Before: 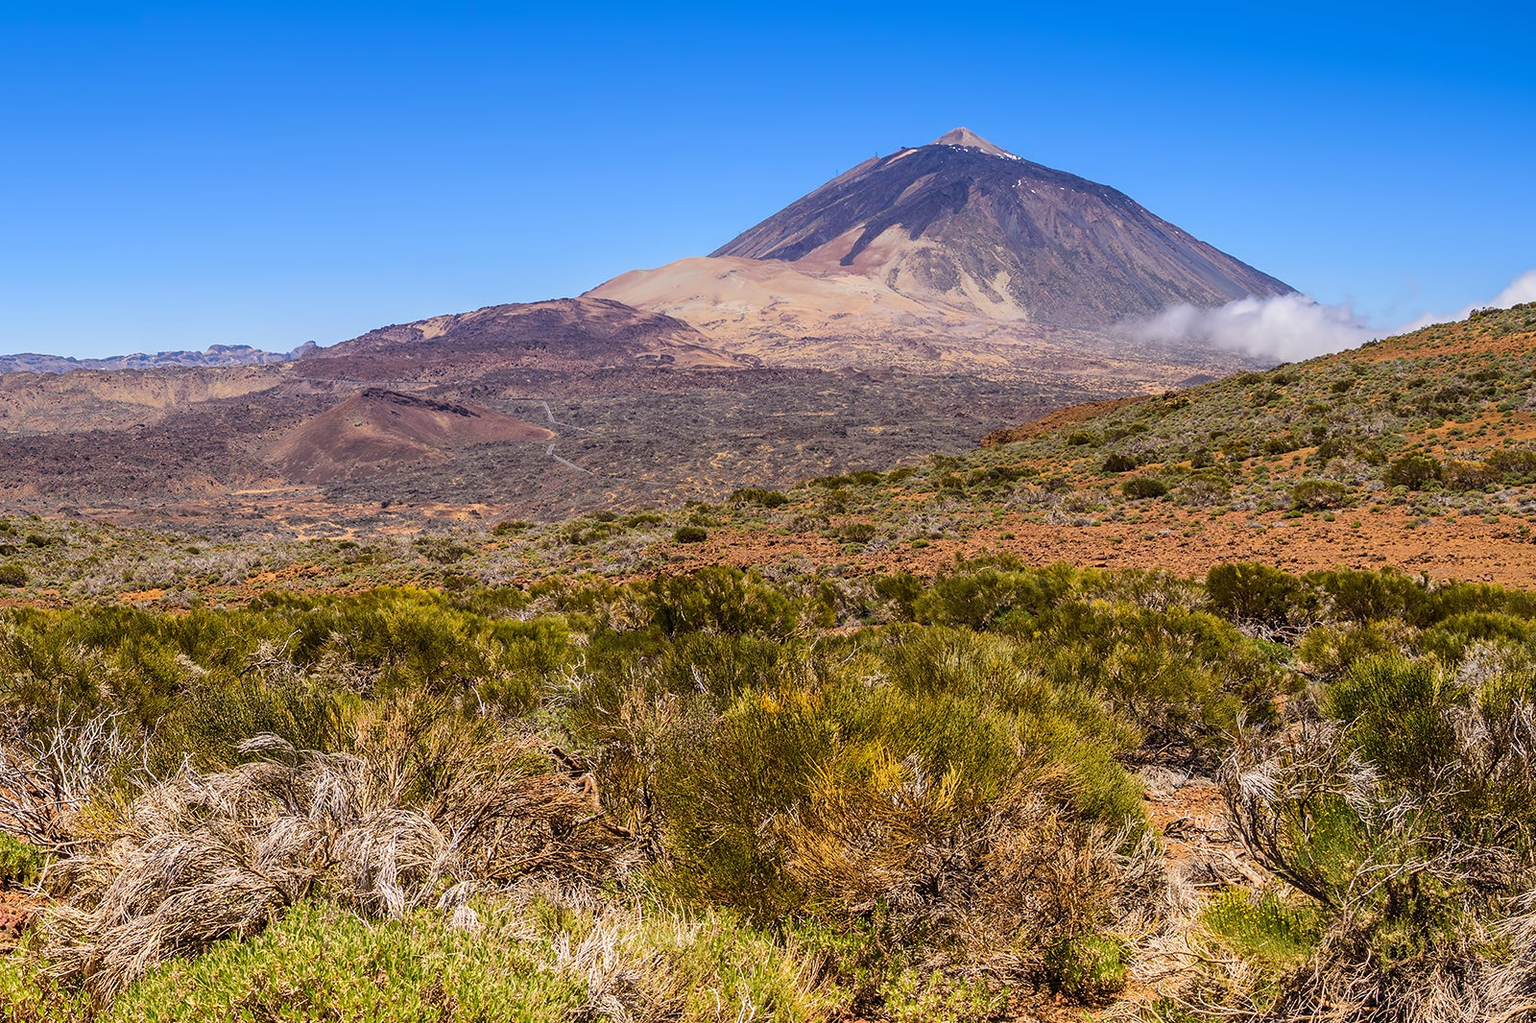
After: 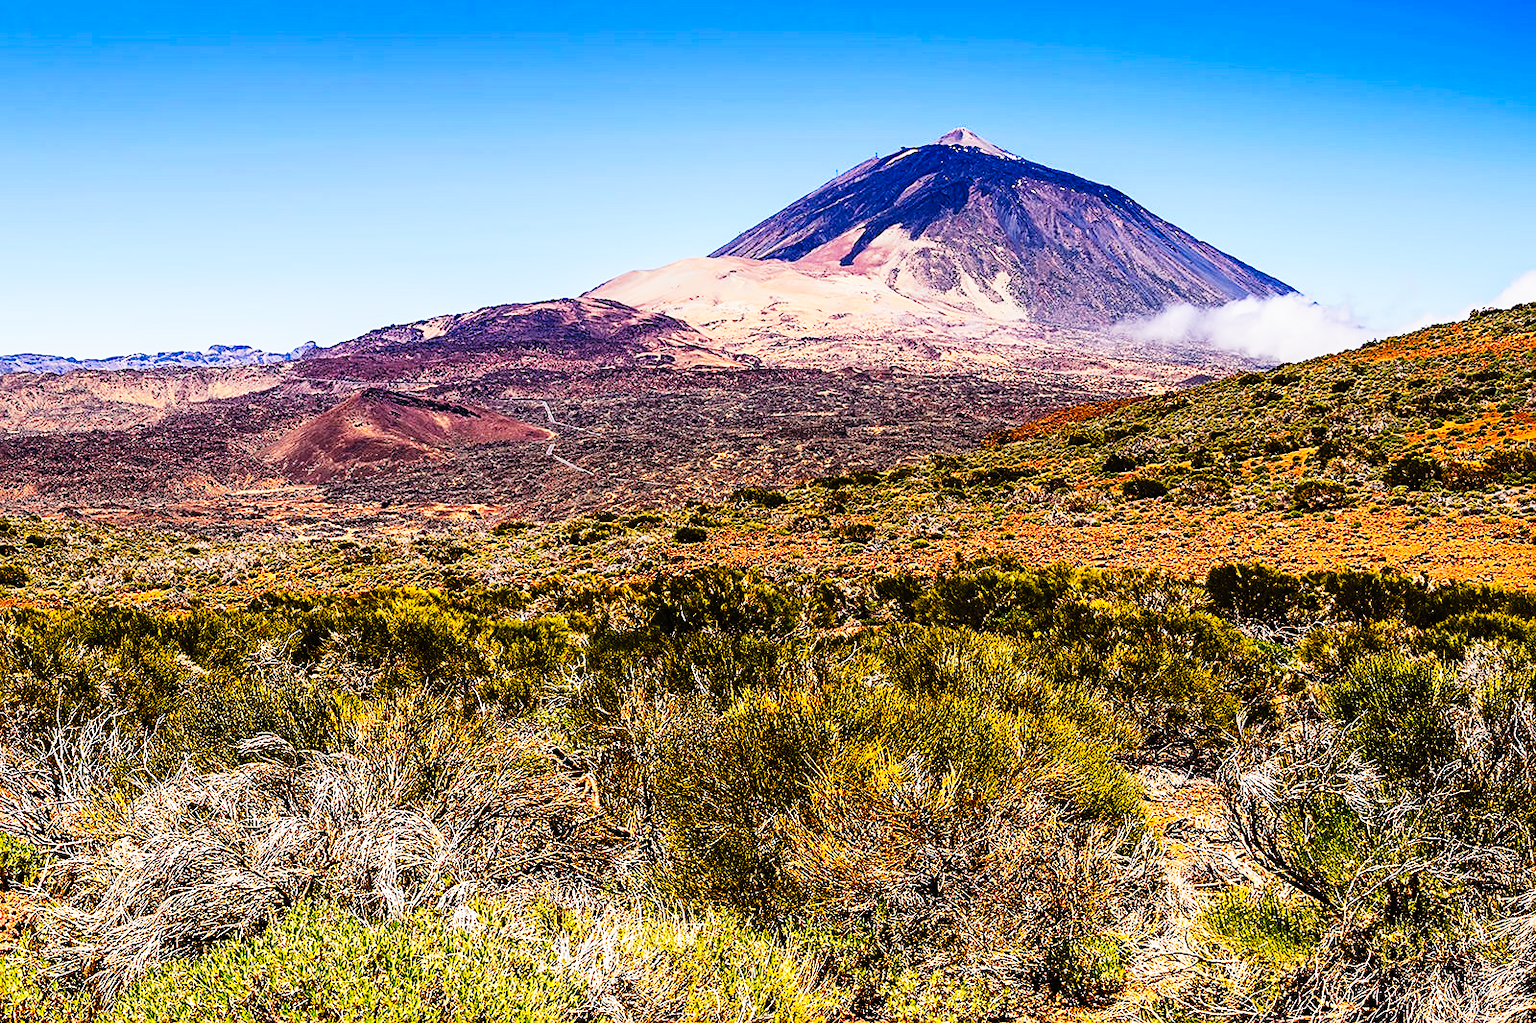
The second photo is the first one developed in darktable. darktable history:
sharpen: on, module defaults
tone curve: curves: ch0 [(0, 0) (0.003, 0.01) (0.011, 0.01) (0.025, 0.011) (0.044, 0.014) (0.069, 0.018) (0.1, 0.022) (0.136, 0.026) (0.177, 0.035) (0.224, 0.051) (0.277, 0.085) (0.335, 0.158) (0.399, 0.299) (0.468, 0.457) (0.543, 0.634) (0.623, 0.801) (0.709, 0.904) (0.801, 0.963) (0.898, 0.986) (1, 1)], preserve colors none
